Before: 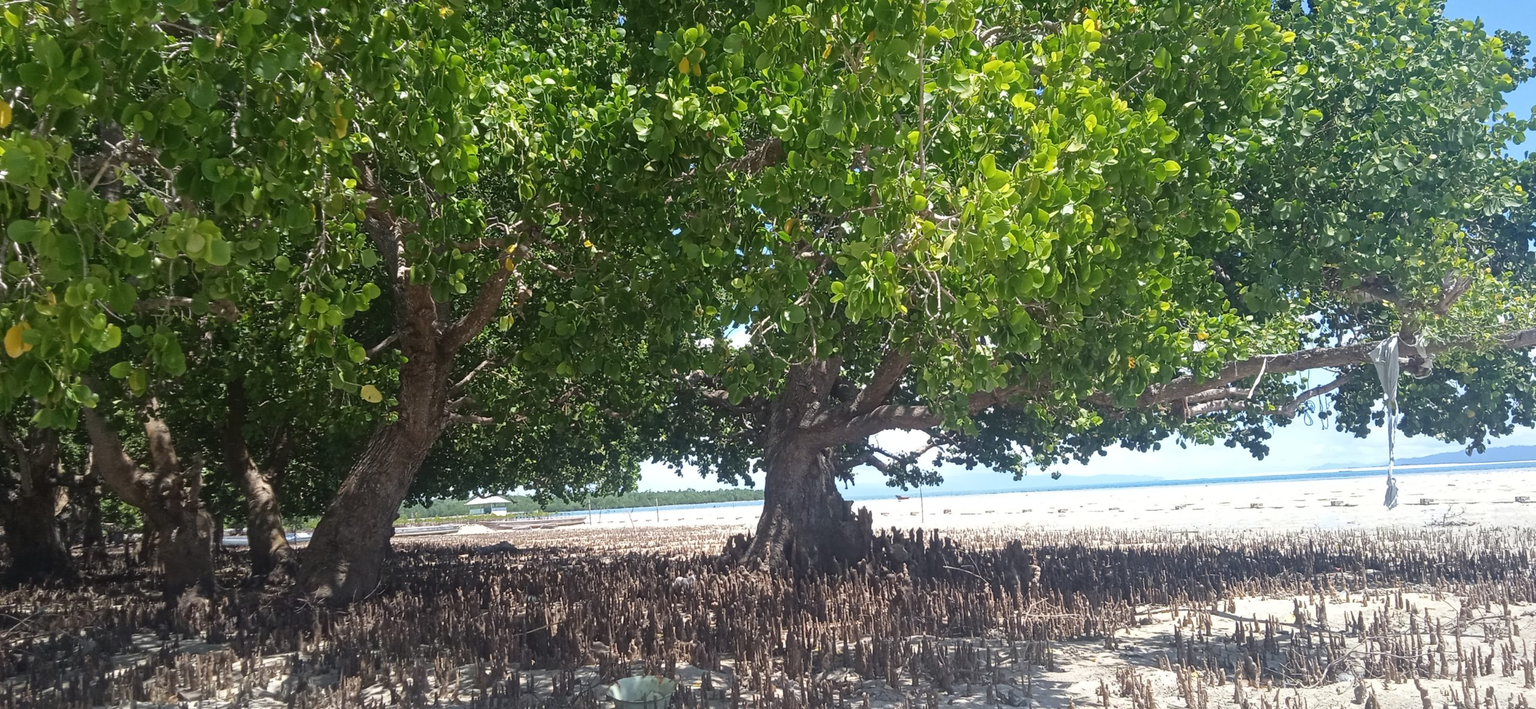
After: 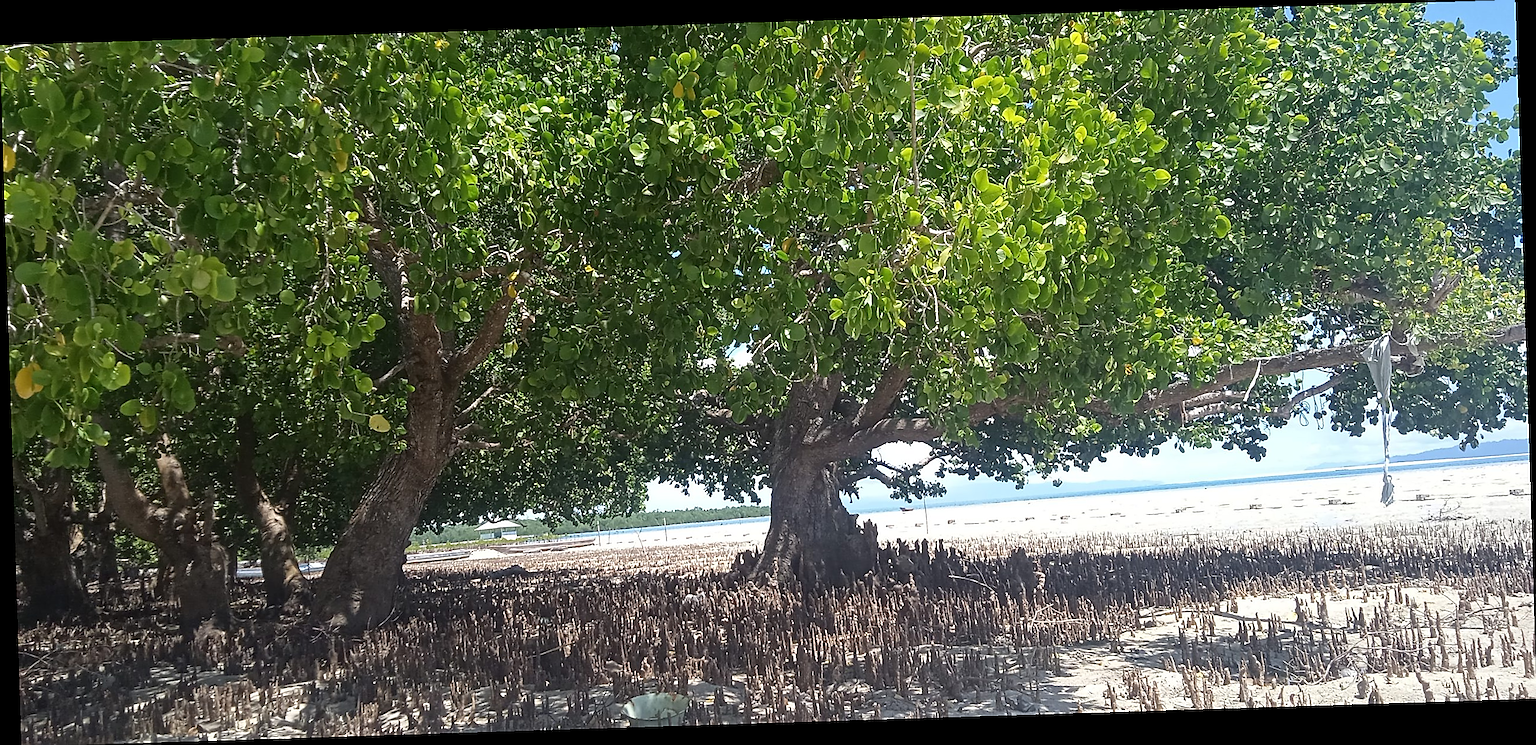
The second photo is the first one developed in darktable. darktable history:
sharpen: radius 1.4, amount 1.25, threshold 0.7
rotate and perspective: rotation -1.77°, lens shift (horizontal) 0.004, automatic cropping off
